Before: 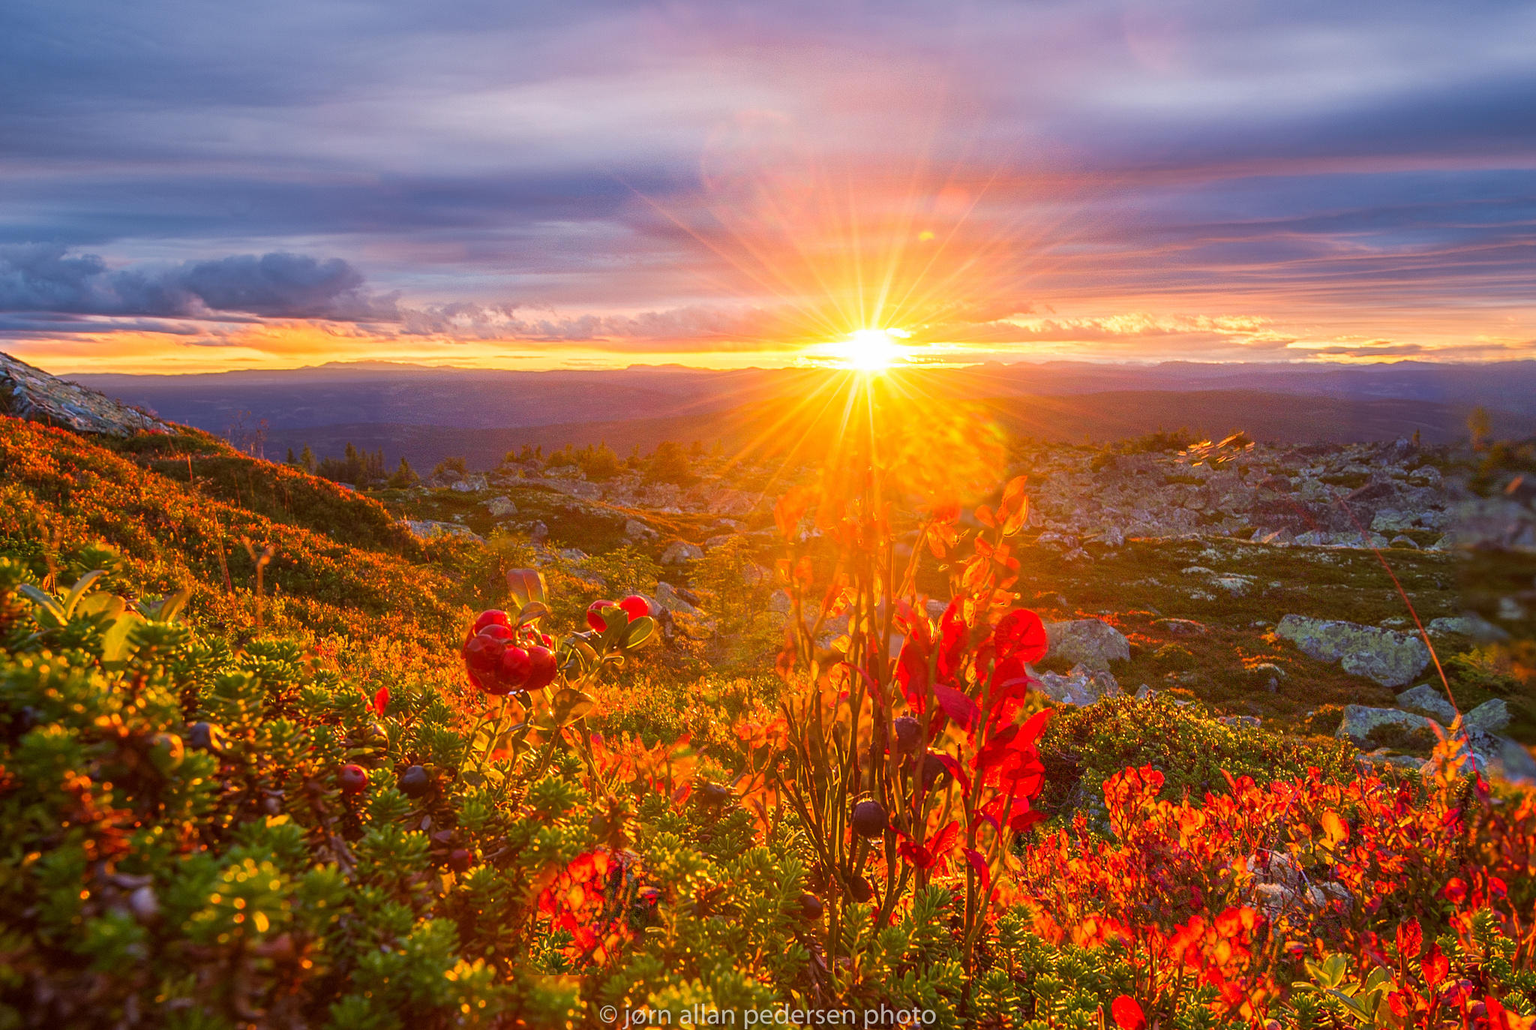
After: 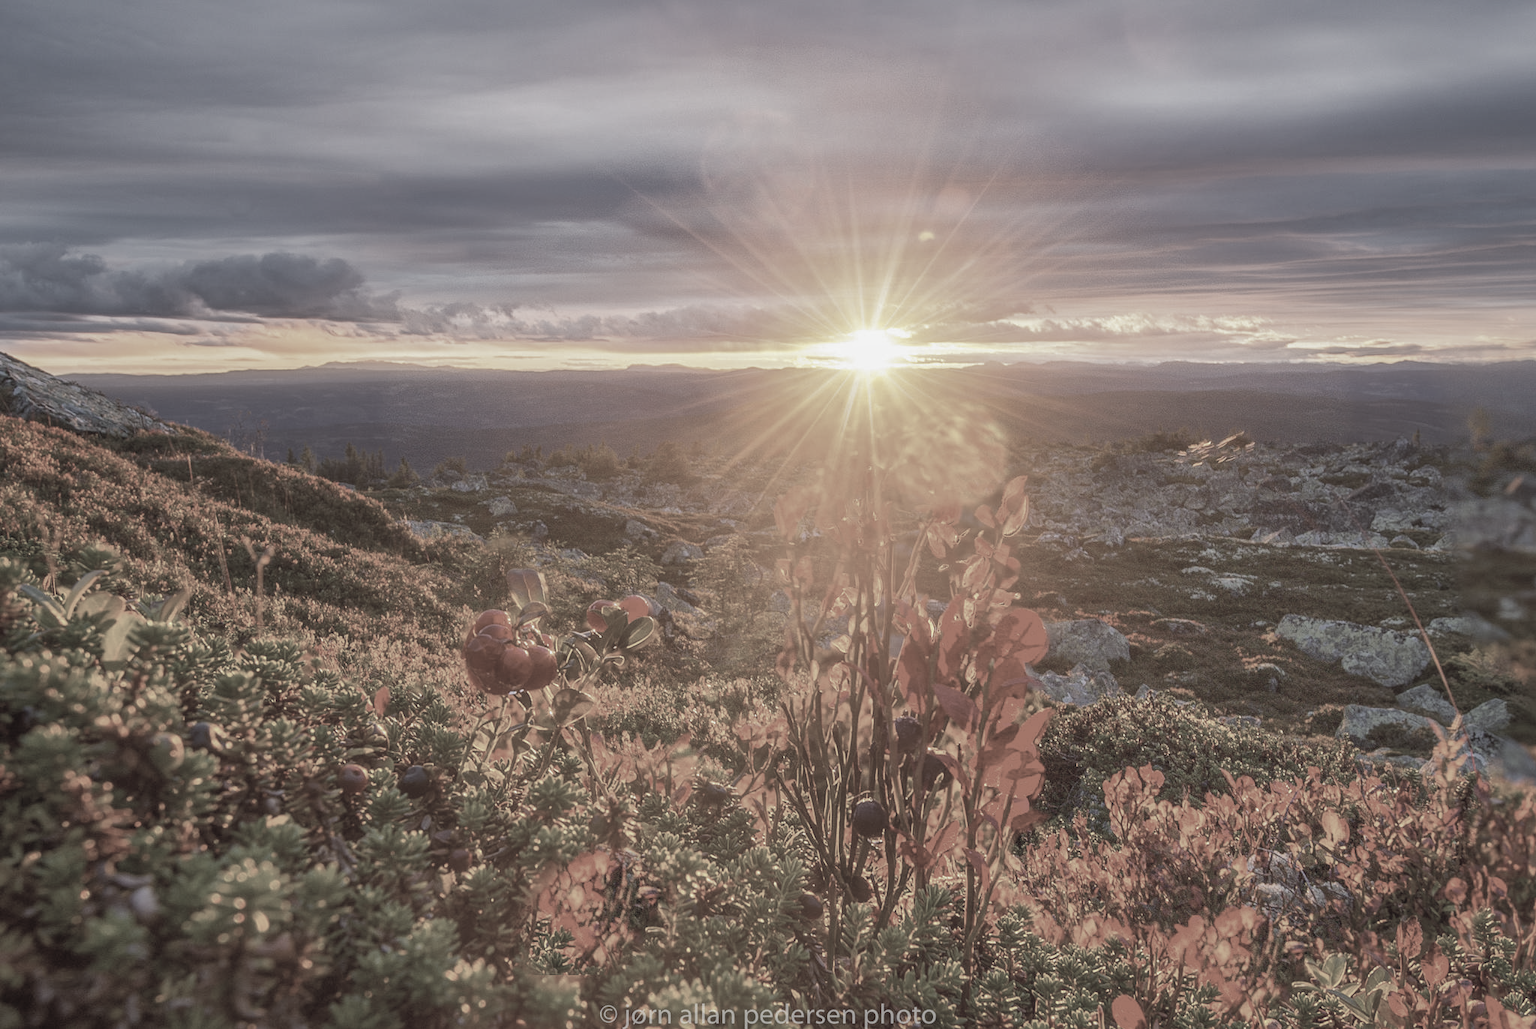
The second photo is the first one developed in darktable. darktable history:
local contrast: highlights 45%, shadows 4%, detail 98%
color correction: highlights b* -0.03, saturation 0.21
shadows and highlights: on, module defaults
